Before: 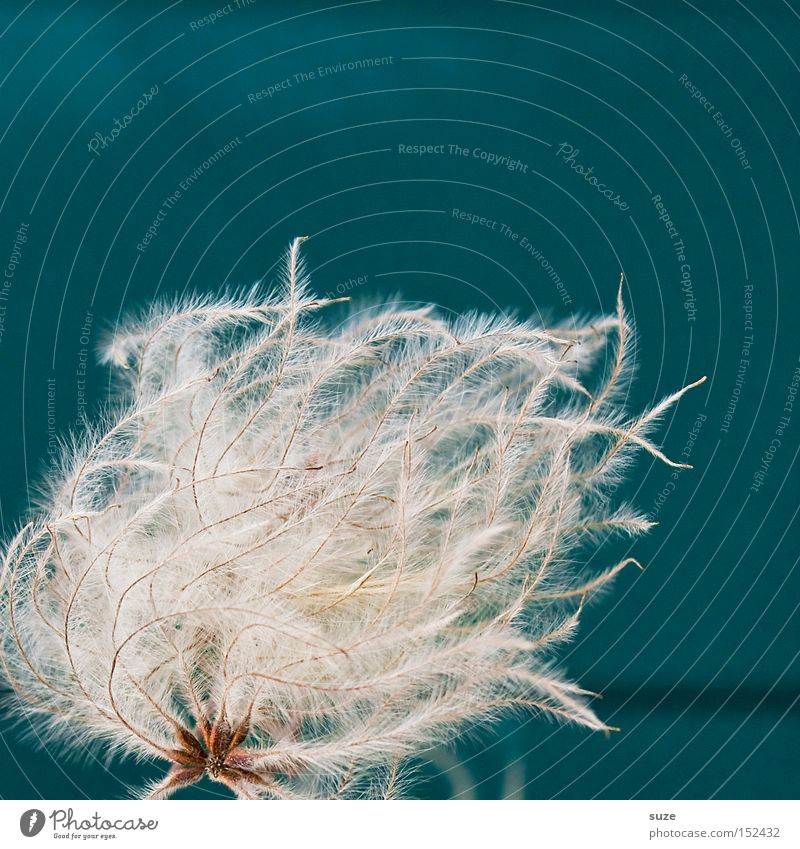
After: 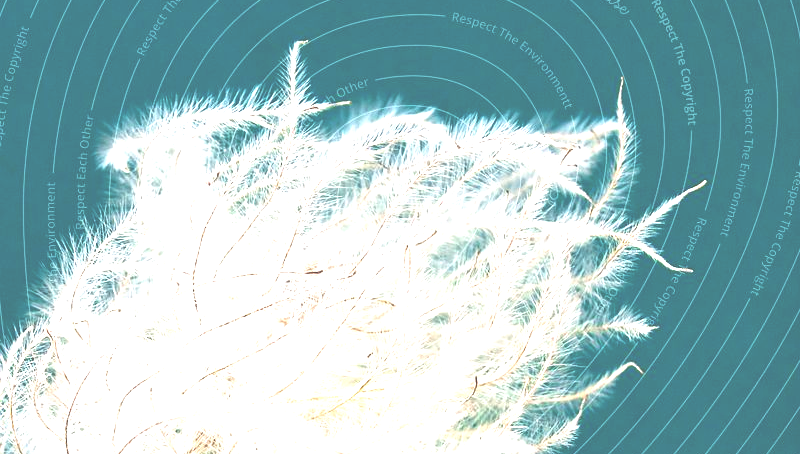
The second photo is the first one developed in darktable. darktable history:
crop and rotate: top 23.107%, bottom 23.347%
exposure: black level correction -0.023, exposure 1.395 EV, compensate highlight preservation false
